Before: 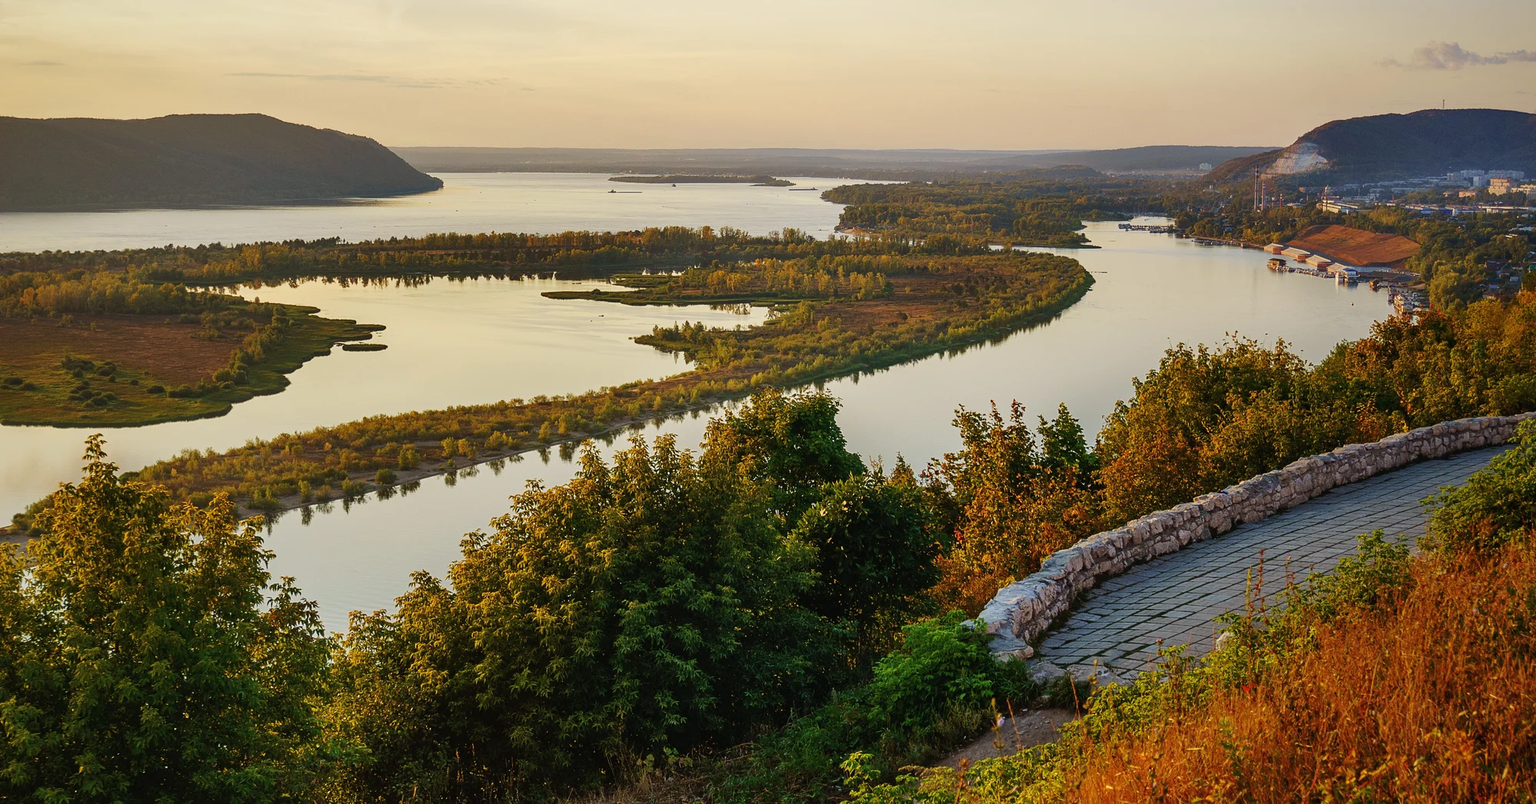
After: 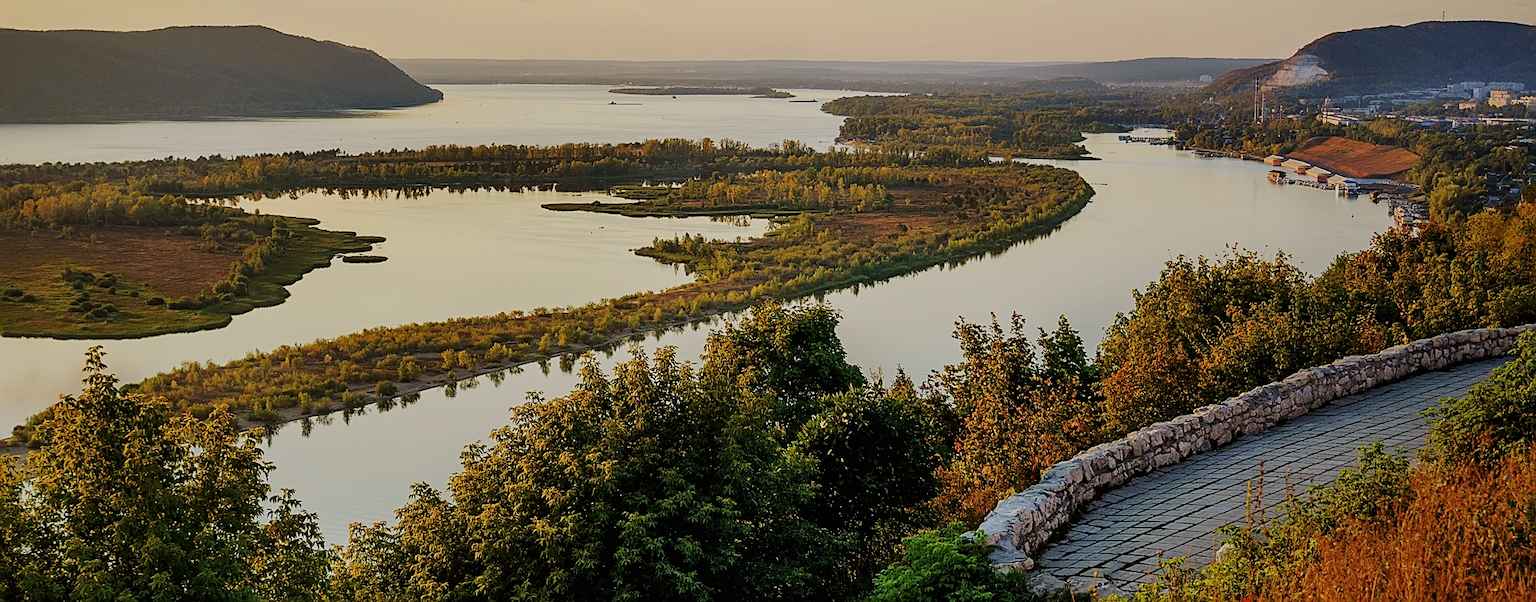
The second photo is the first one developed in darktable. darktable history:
sharpen: on, module defaults
crop: top 11.038%, bottom 13.962%
filmic rgb: black relative exposure -7.65 EV, white relative exposure 4.56 EV, hardness 3.61
